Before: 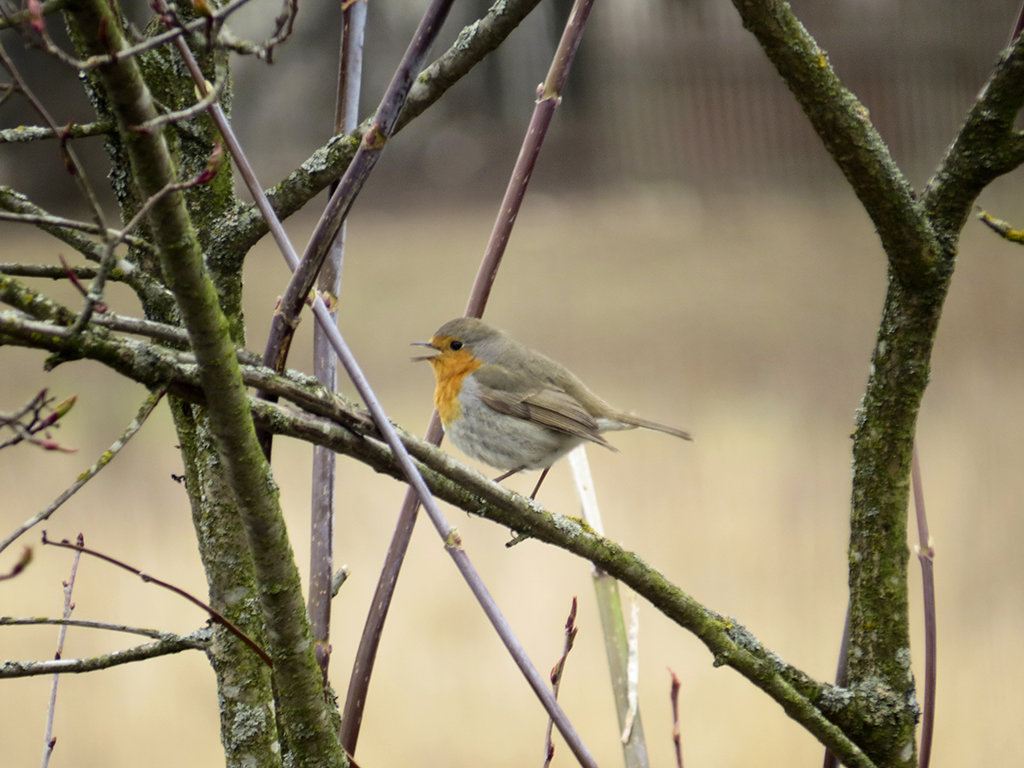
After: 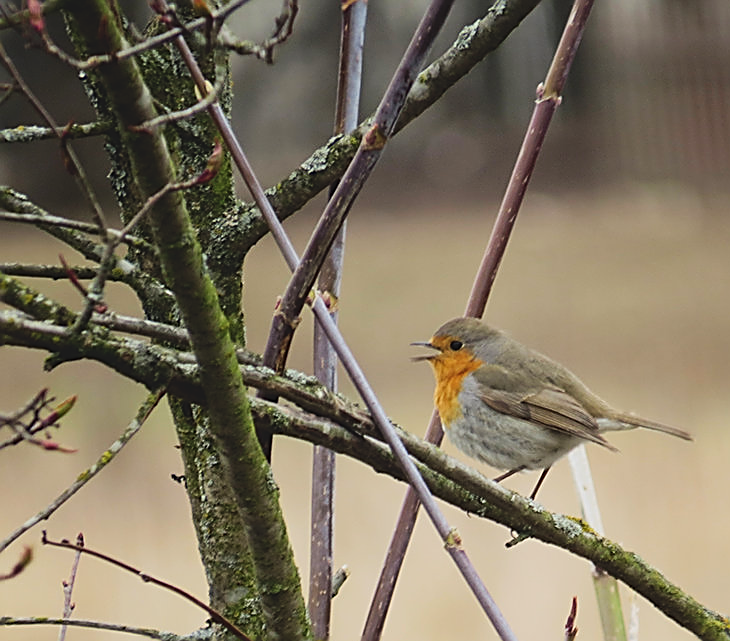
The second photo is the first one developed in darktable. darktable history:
crop: right 28.682%, bottom 16.53%
exposure: black level correction -0.015, exposure -0.125 EV, compensate exposure bias true, compensate highlight preservation false
sharpen: amount 0.995
tone curve: curves: ch0 [(0, 0) (0.251, 0.254) (0.689, 0.733) (1, 1)], preserve colors none
